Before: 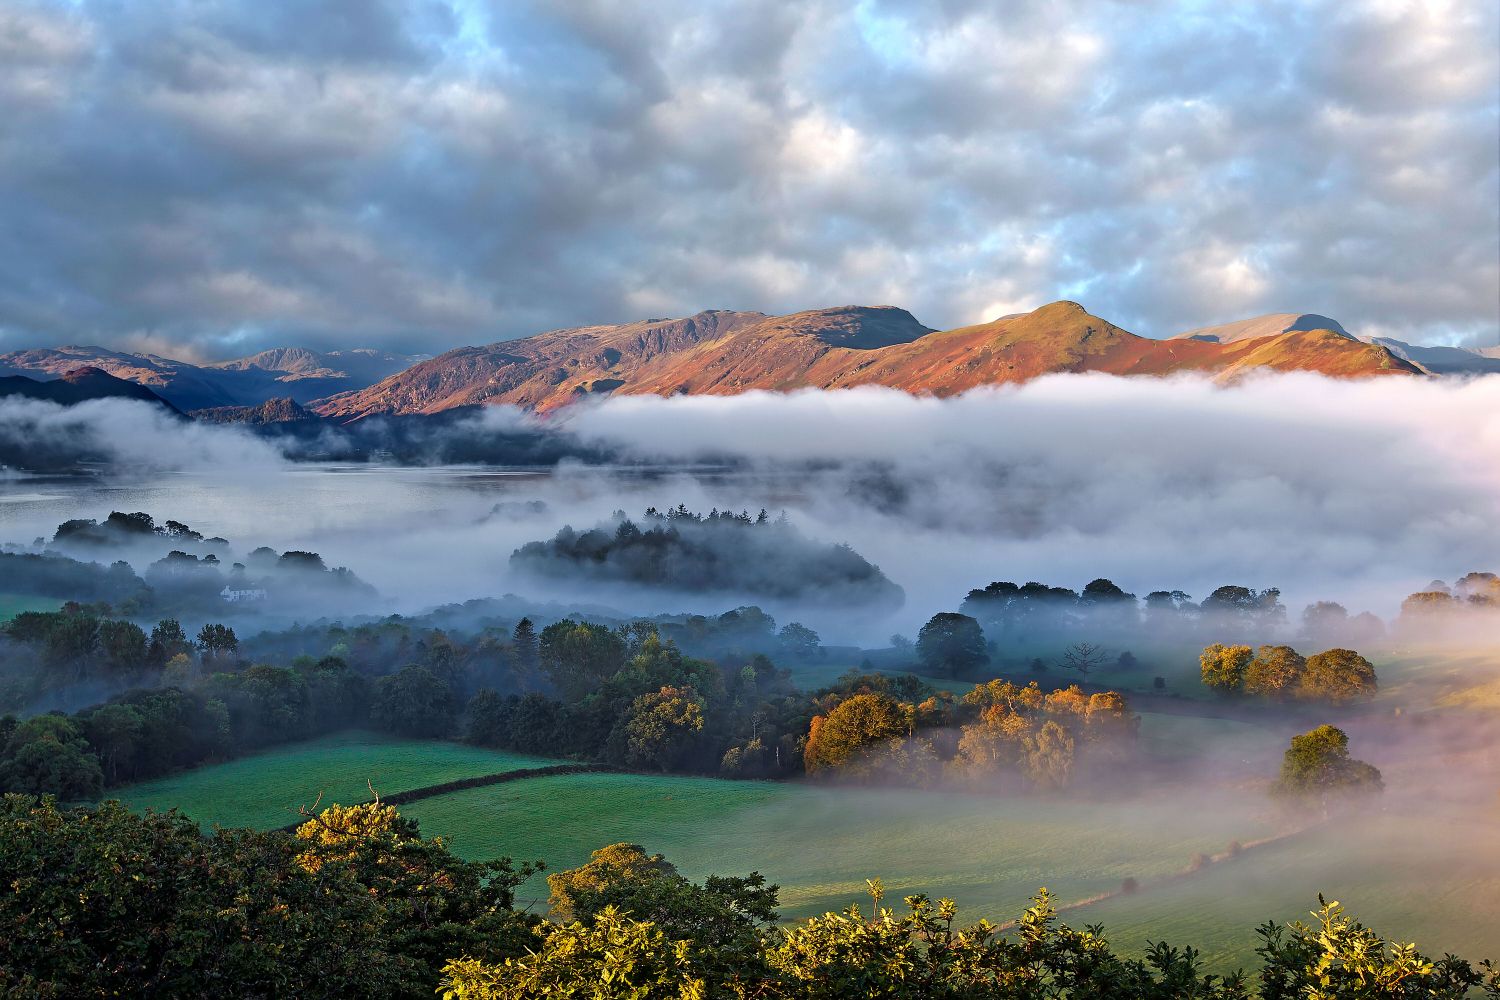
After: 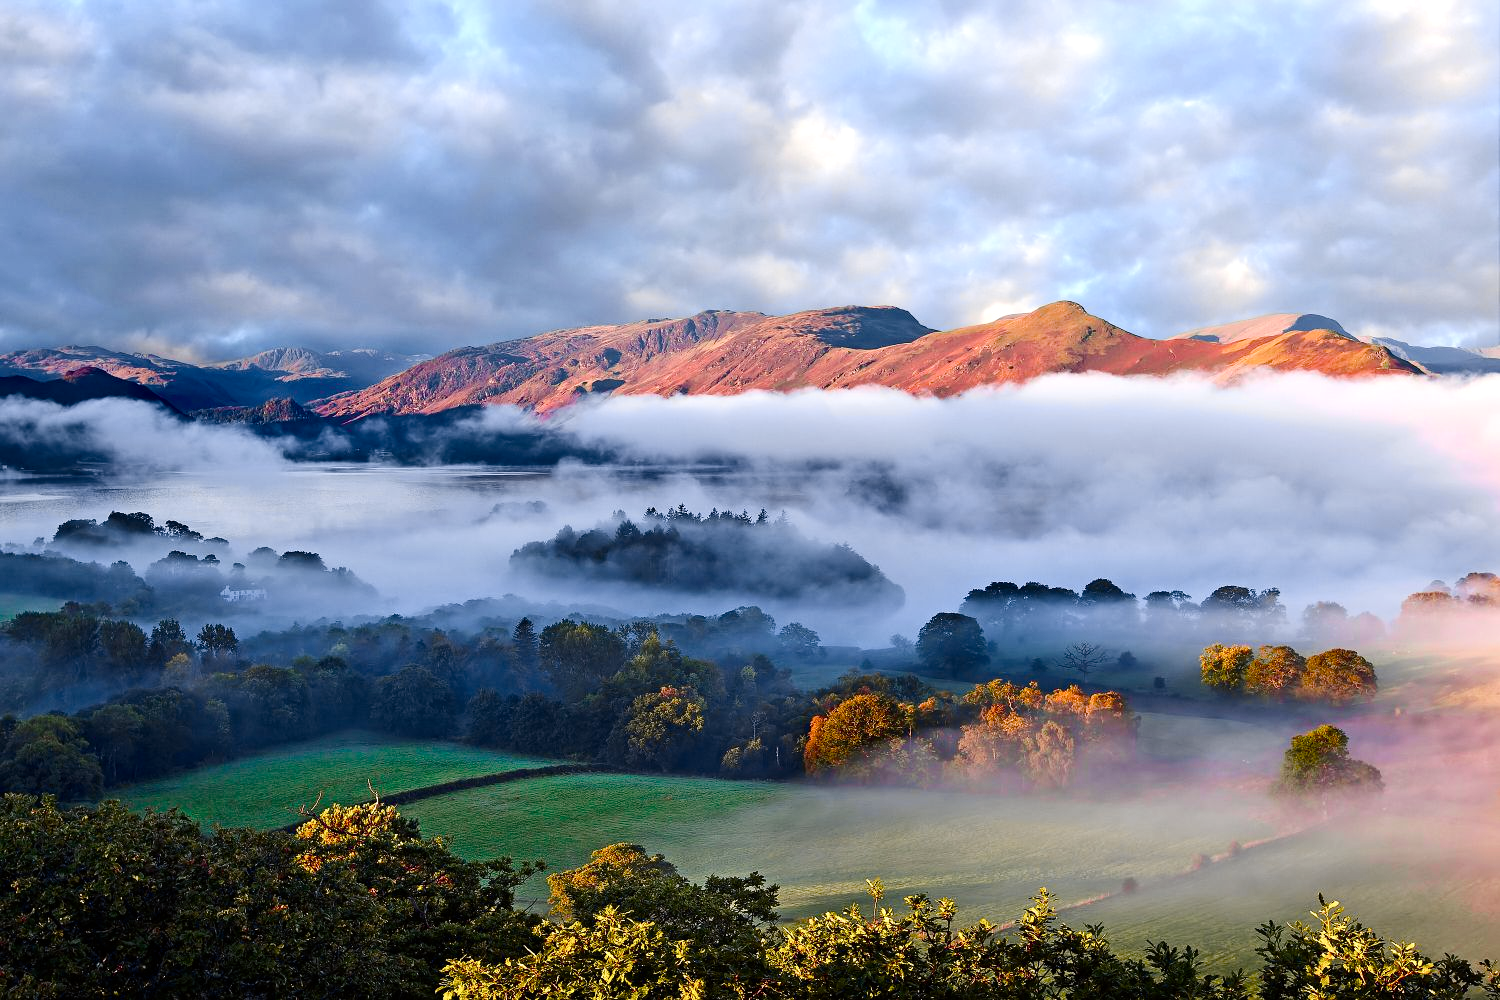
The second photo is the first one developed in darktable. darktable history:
tone curve: curves: ch0 [(0, 0) (0.087, 0.054) (0.281, 0.245) (0.506, 0.526) (0.8, 0.824) (0.994, 0.955)]; ch1 [(0, 0) (0.27, 0.195) (0.406, 0.435) (0.452, 0.474) (0.495, 0.5) (0.514, 0.508) (0.537, 0.556) (0.654, 0.689) (1, 1)]; ch2 [(0, 0) (0.269, 0.299) (0.459, 0.441) (0.498, 0.499) (0.523, 0.52) (0.551, 0.549) (0.633, 0.625) (0.659, 0.681) (0.718, 0.764) (1, 1)], color space Lab, independent channels, preserve colors none
color balance rgb: shadows lift › chroma 1.507%, shadows lift › hue 260.66°, highlights gain › chroma 0.275%, highlights gain › hue 331.21°, perceptual saturation grading › global saturation 20%, perceptual saturation grading › highlights -50.54%, perceptual saturation grading › shadows 30.483%, perceptual brilliance grading › highlights 9.619%, perceptual brilliance grading › mid-tones 4.739%
base curve: curves: ch0 [(0, 0) (0.989, 0.992)], preserve colors none
